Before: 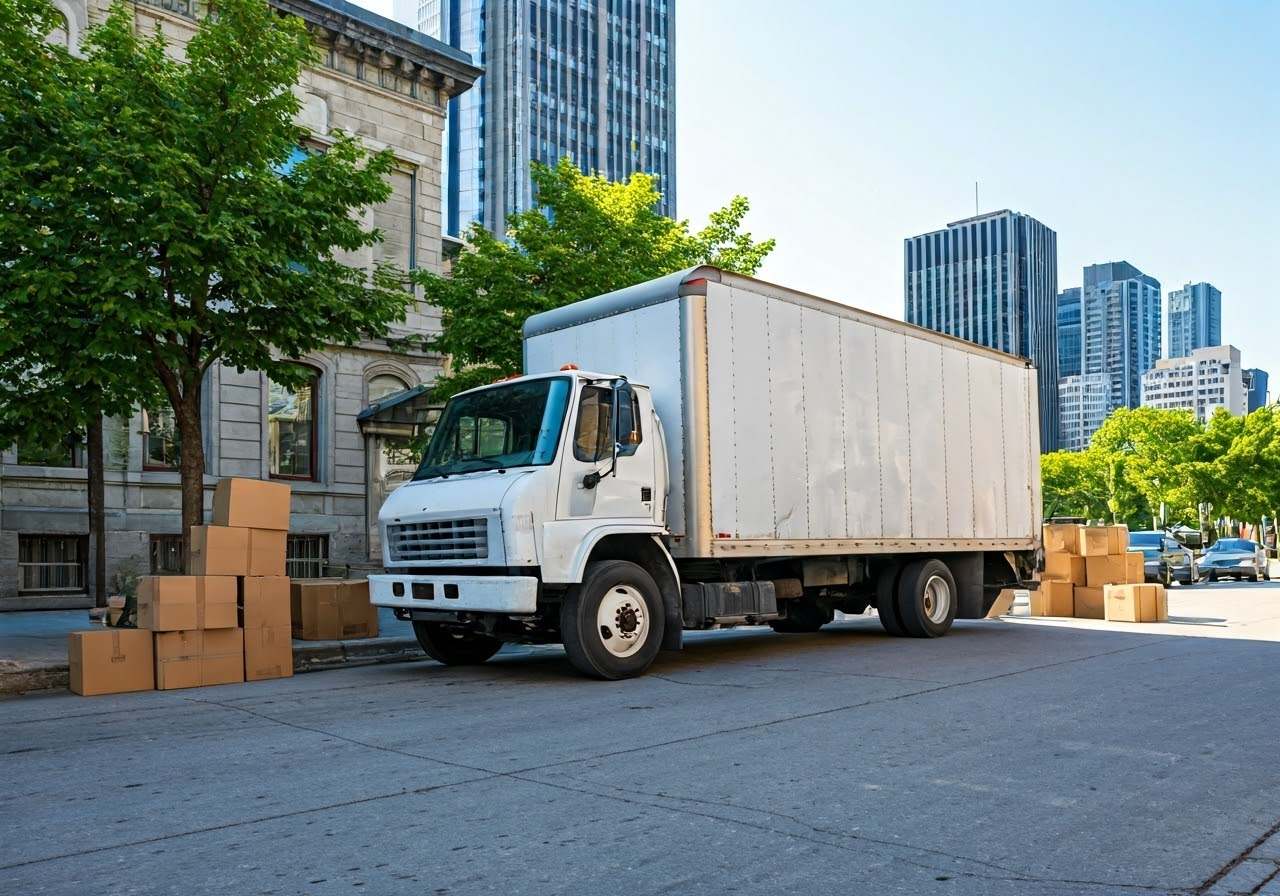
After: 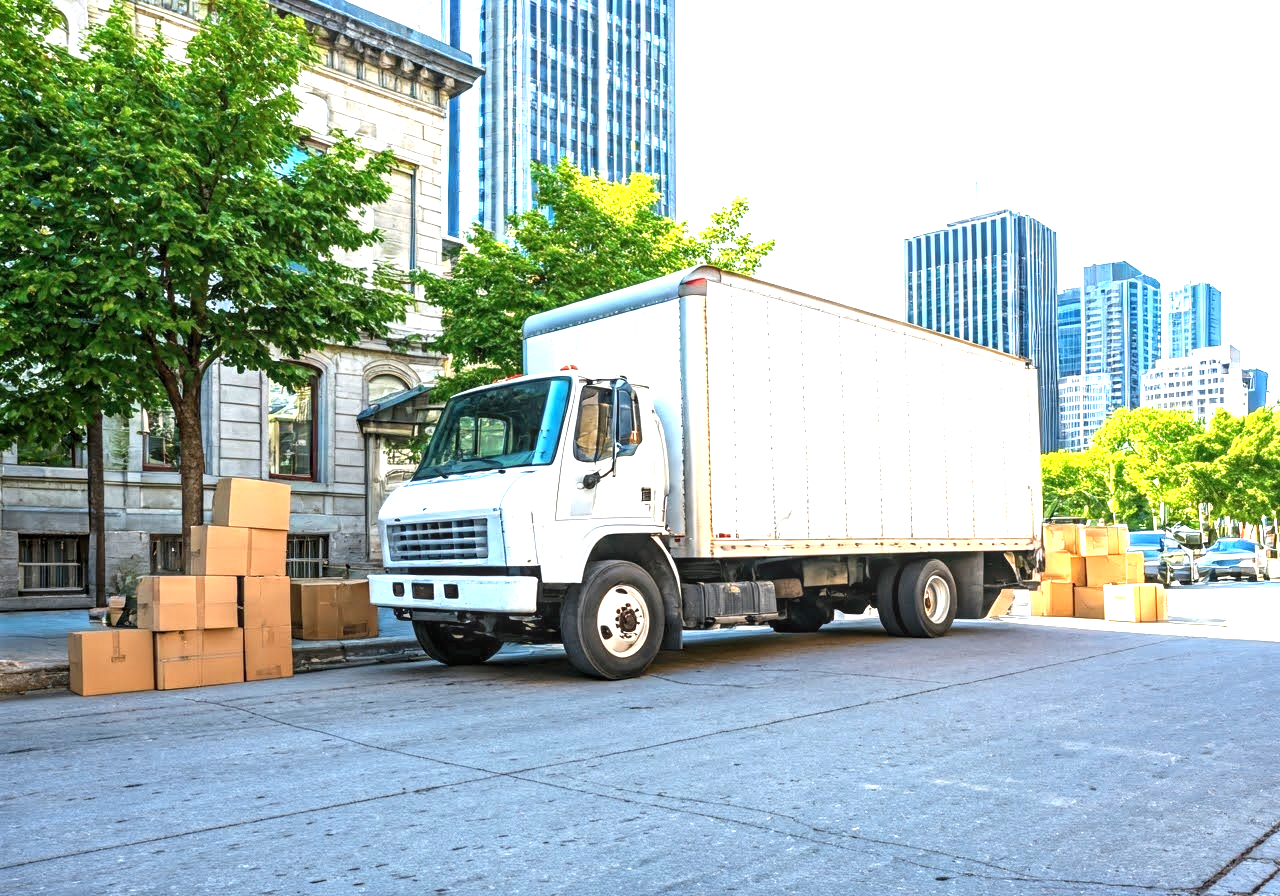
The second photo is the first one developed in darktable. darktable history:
exposure: black level correction 0, exposure 1.45 EV, compensate exposure bias true, compensate highlight preservation false
levels: mode automatic, black 0.023%, white 99.97%, levels [0.062, 0.494, 0.925]
local contrast: on, module defaults
